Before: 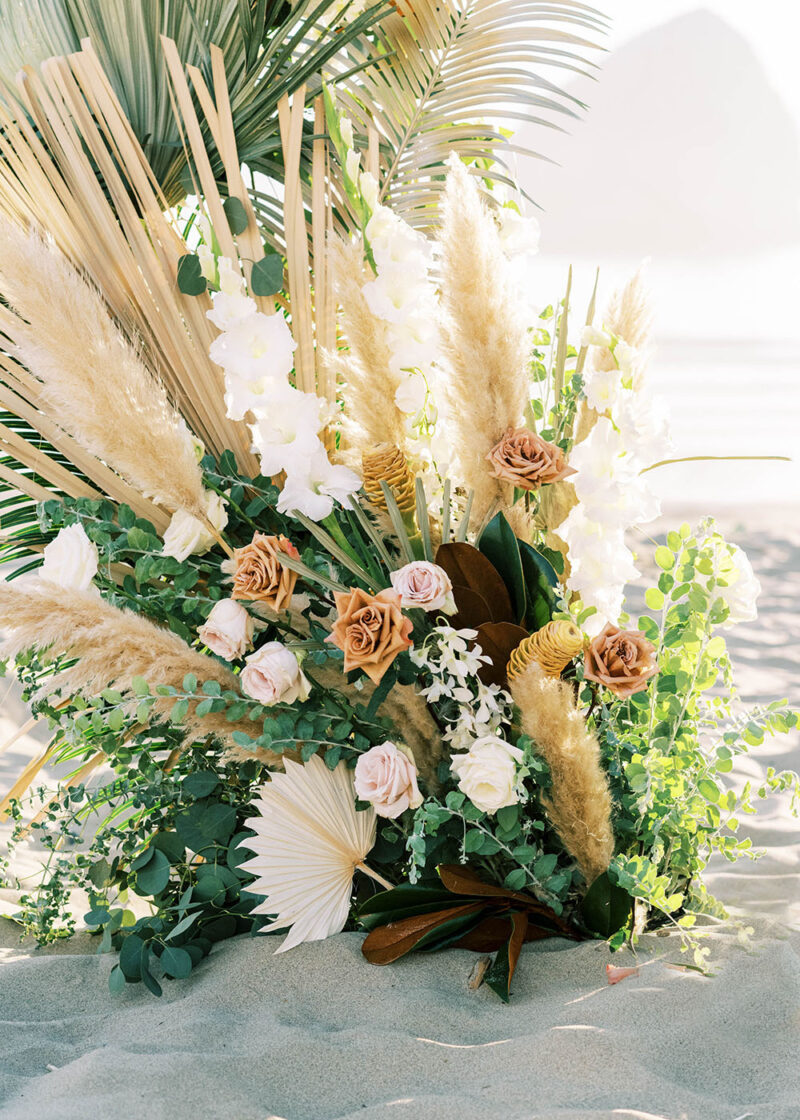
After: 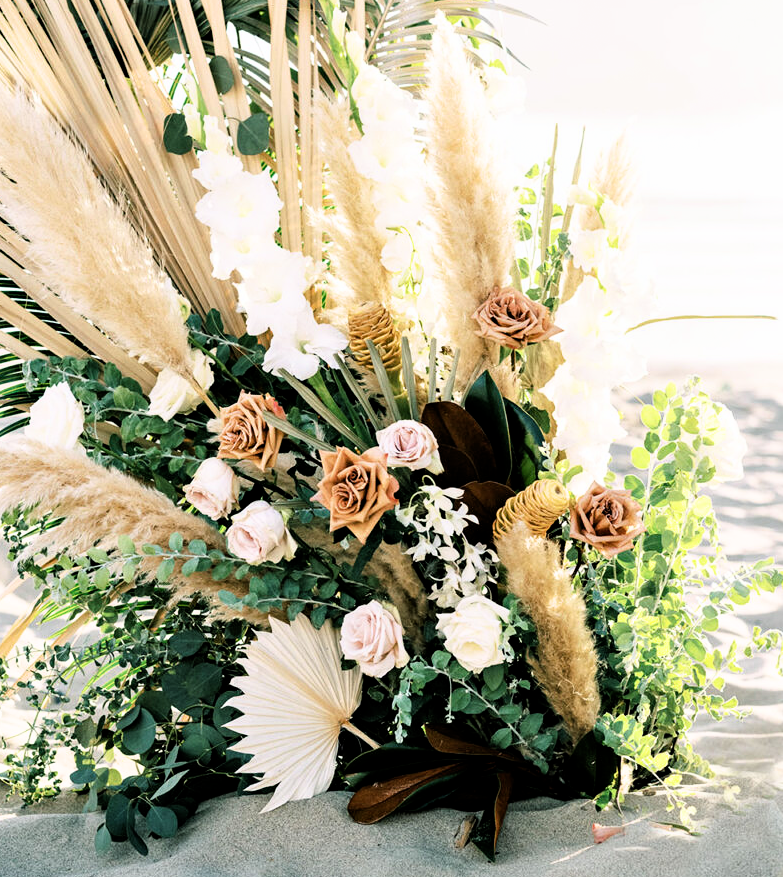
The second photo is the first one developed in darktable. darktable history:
contrast equalizer: octaves 7, y [[0.528 ×6], [0.514 ×6], [0.362 ×6], [0 ×6], [0 ×6]]
filmic rgb: black relative exposure -8.72 EV, white relative exposure 2.71 EV, threshold 5.97 EV, target black luminance 0%, hardness 6.27, latitude 77.09%, contrast 1.329, shadows ↔ highlights balance -0.302%, enable highlight reconstruction true
crop and rotate: left 1.84%, top 12.663%, right 0.17%, bottom 9.018%
